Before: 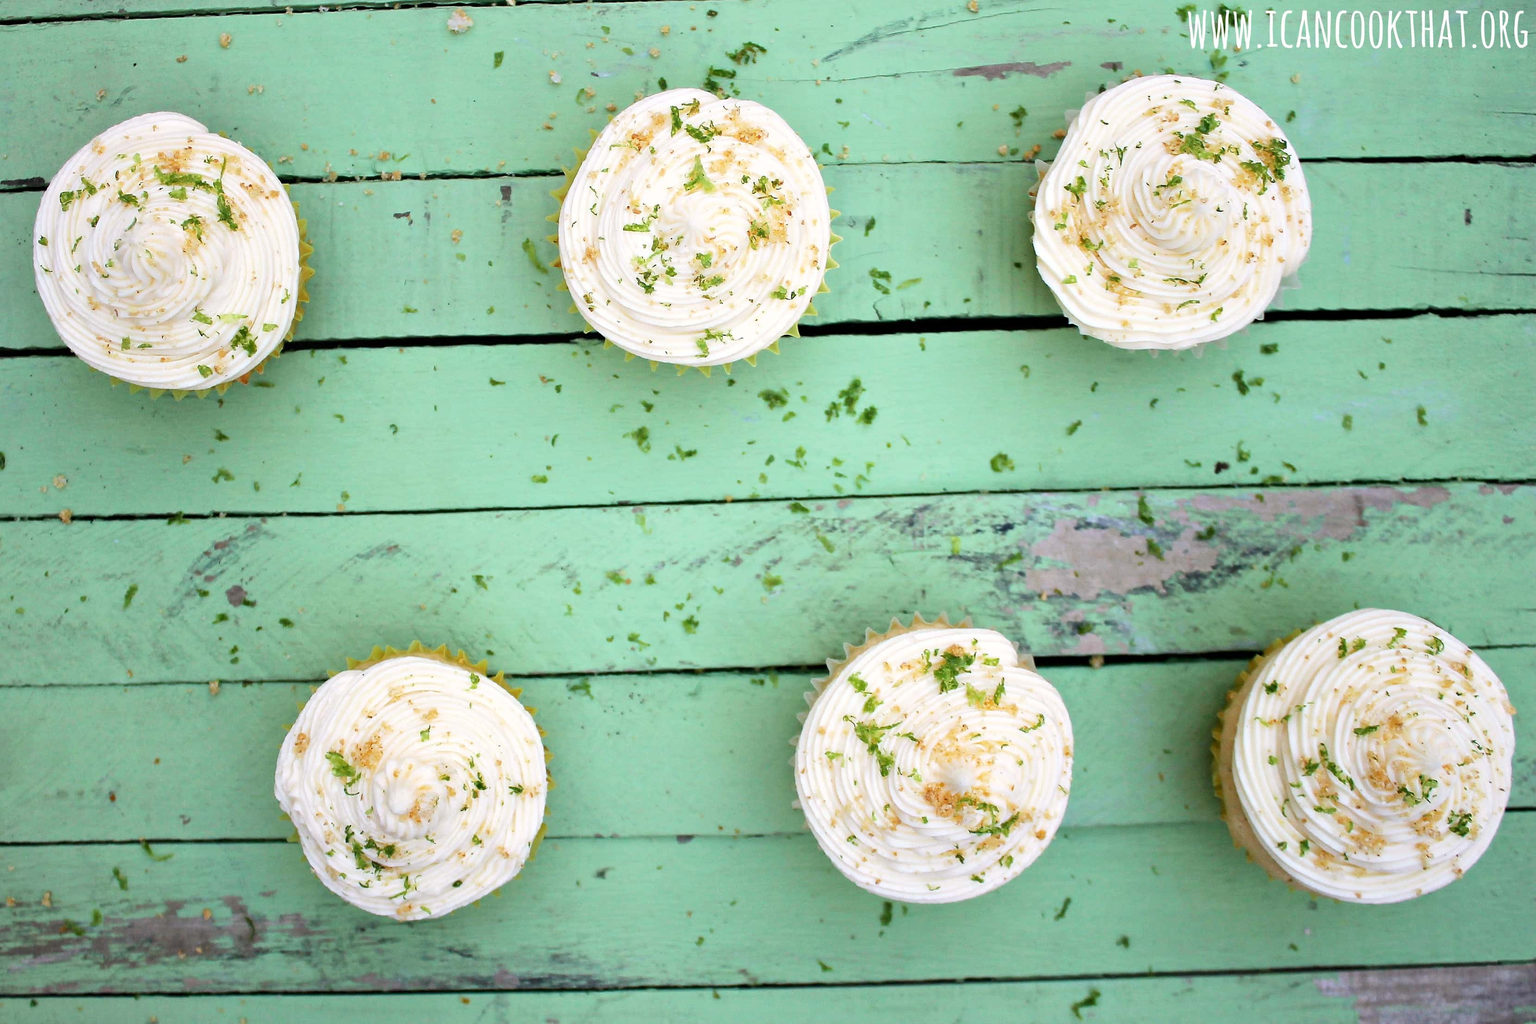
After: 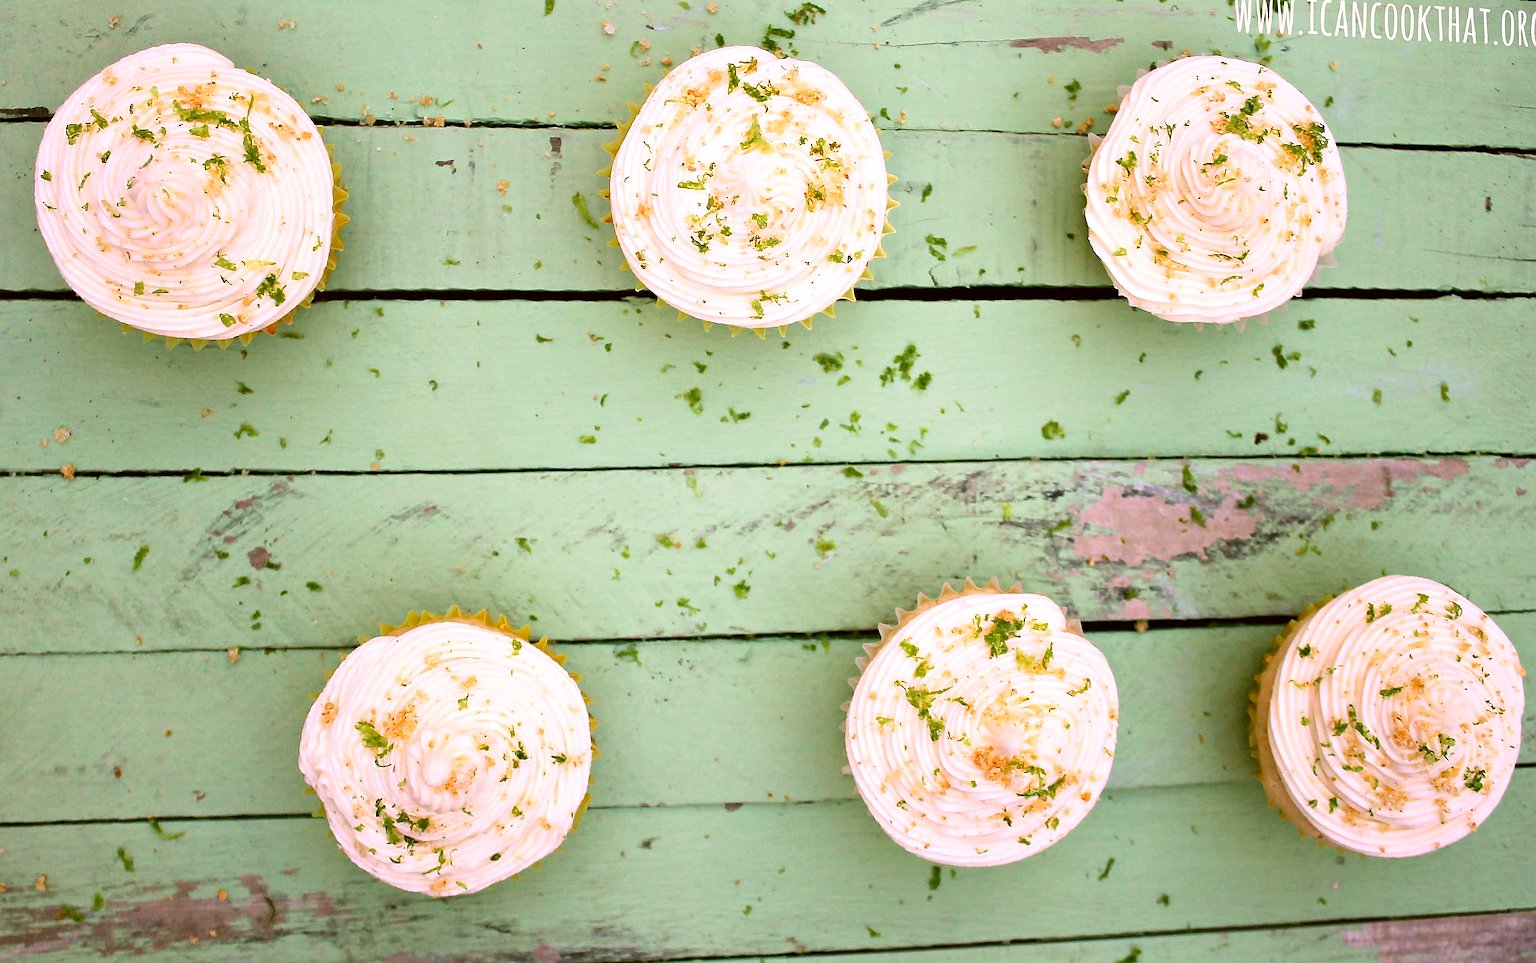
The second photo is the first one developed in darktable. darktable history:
sharpen: on, module defaults
white balance: red 1.188, blue 1.11
color correction: highlights a* -1.43, highlights b* 10.12, shadows a* 0.395, shadows b* 19.35
rotate and perspective: rotation 0.679°, lens shift (horizontal) 0.136, crop left 0.009, crop right 0.991, crop top 0.078, crop bottom 0.95
